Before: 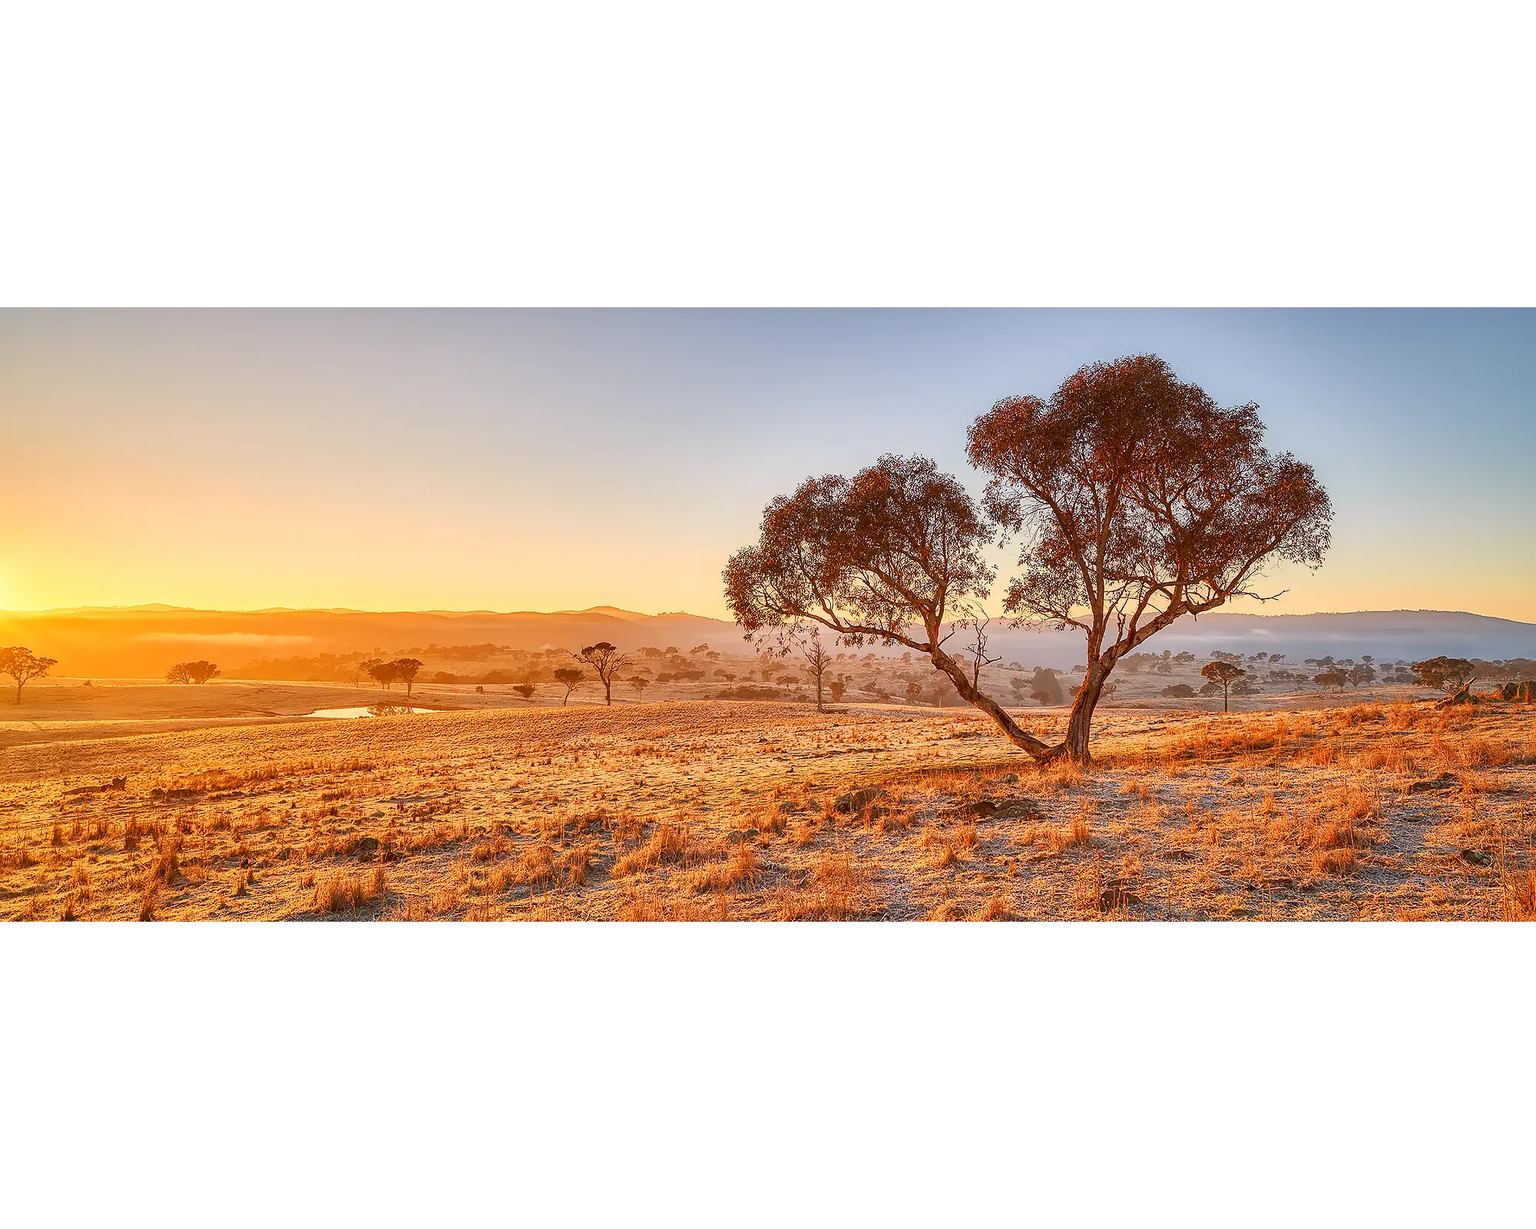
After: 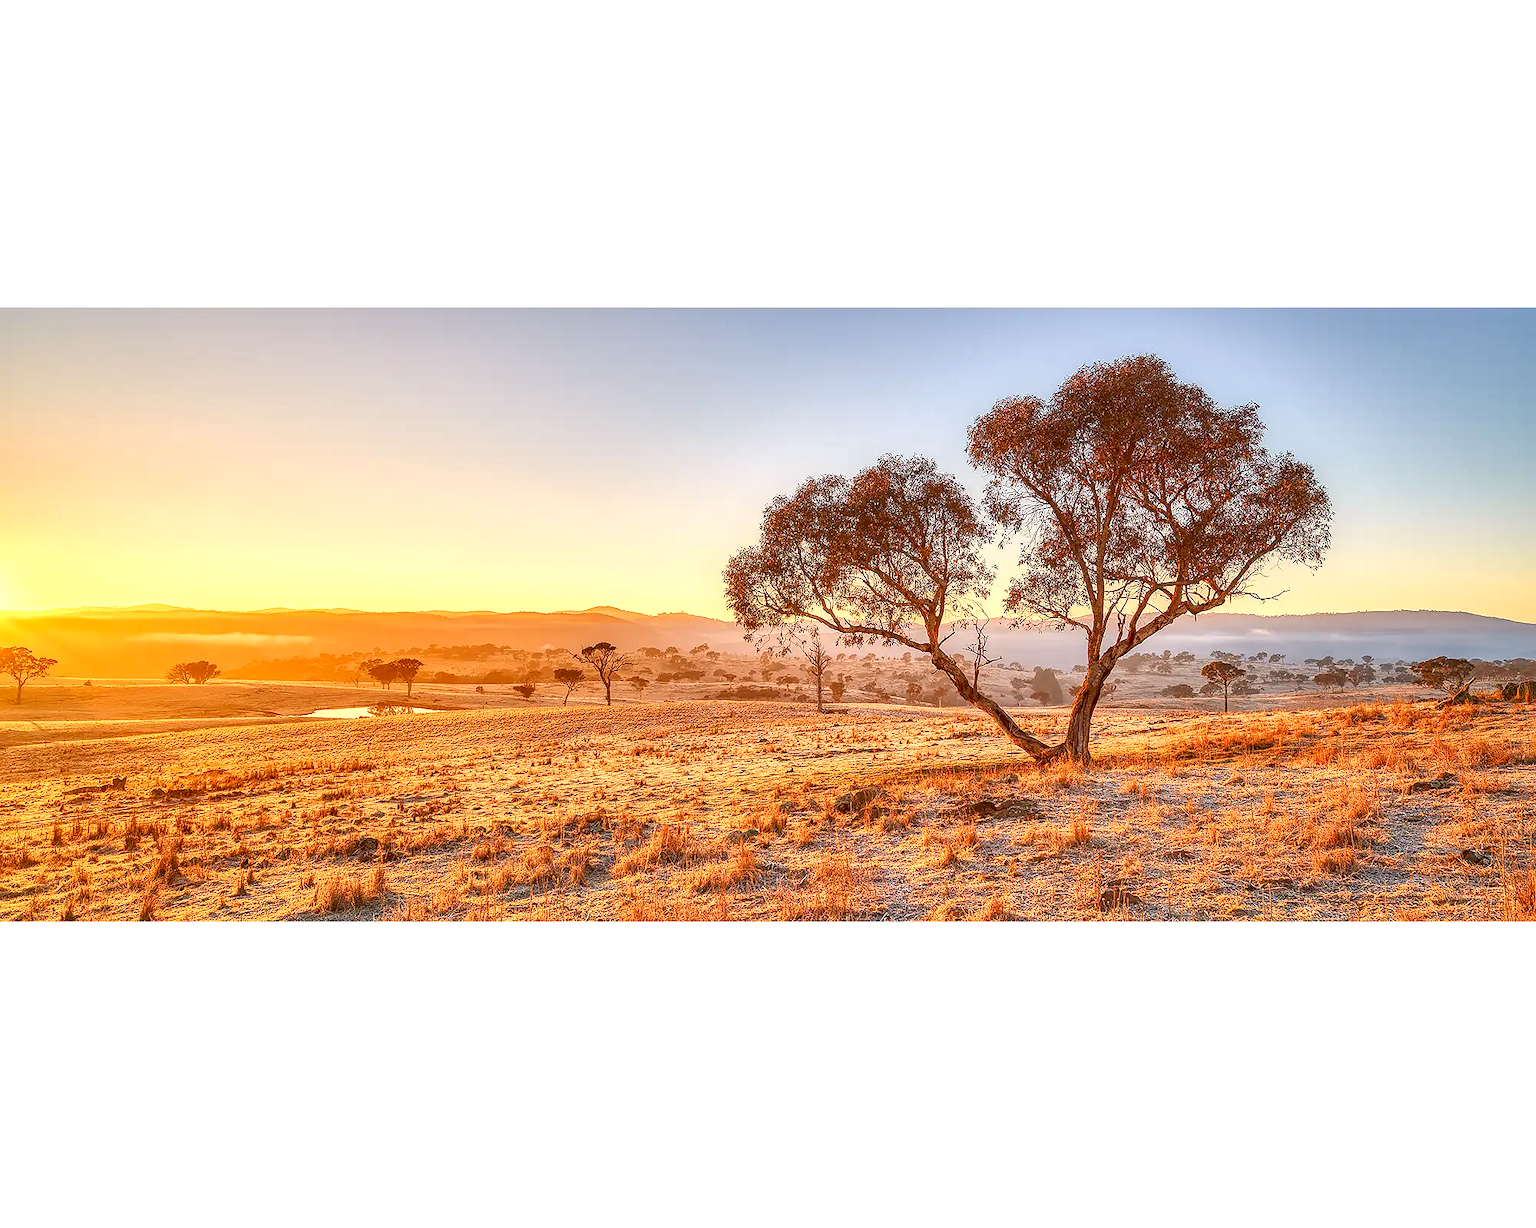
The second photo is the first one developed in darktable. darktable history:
exposure: black level correction 0.003, exposure 0.383 EV, compensate highlight preservation false
local contrast: on, module defaults
